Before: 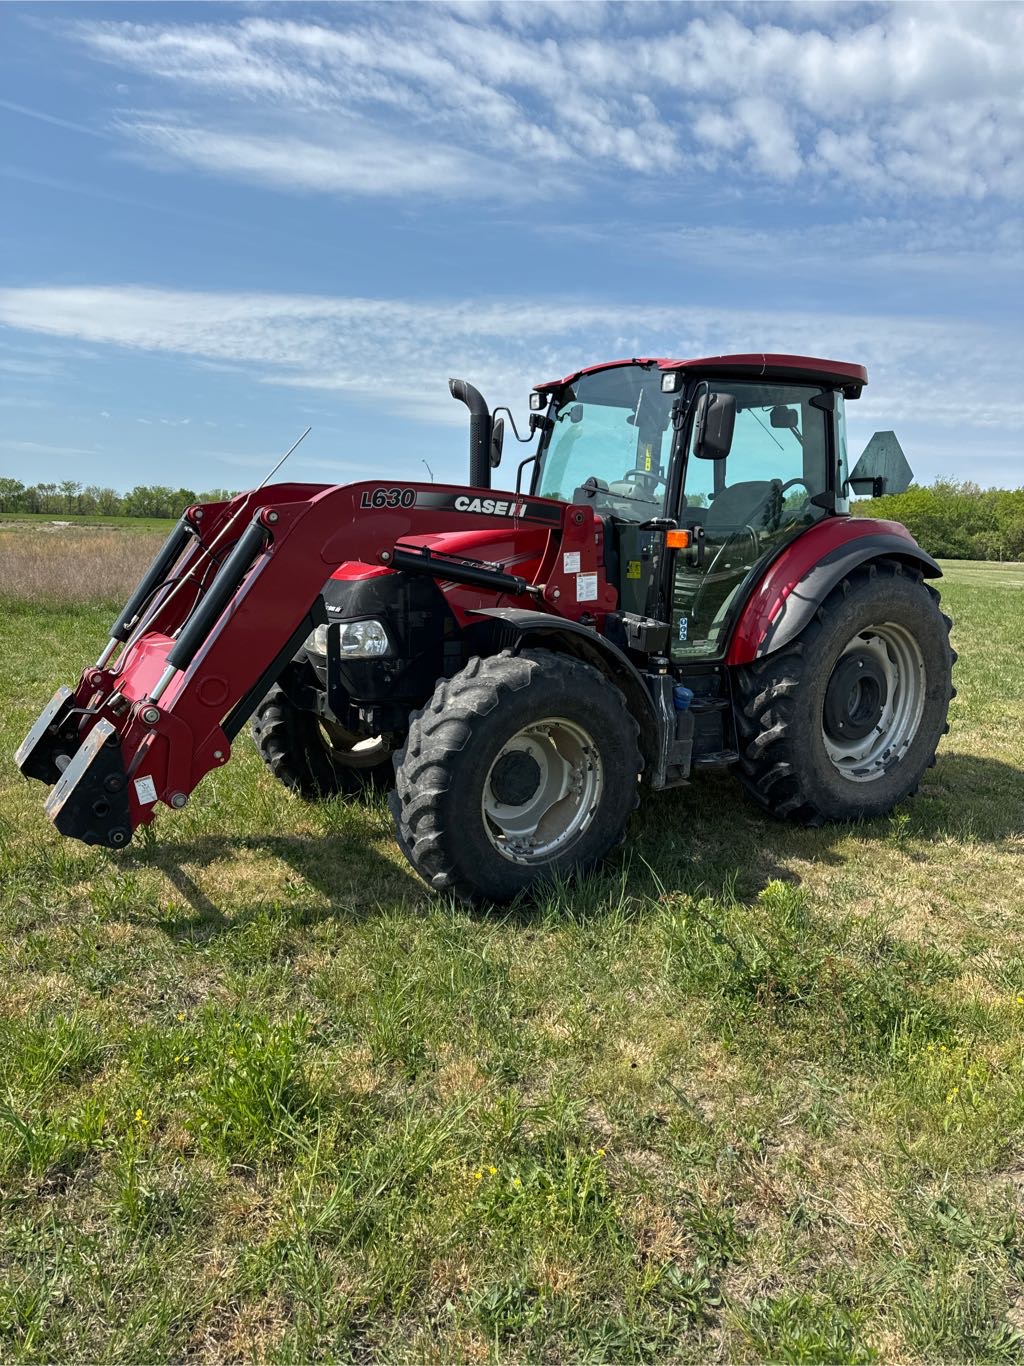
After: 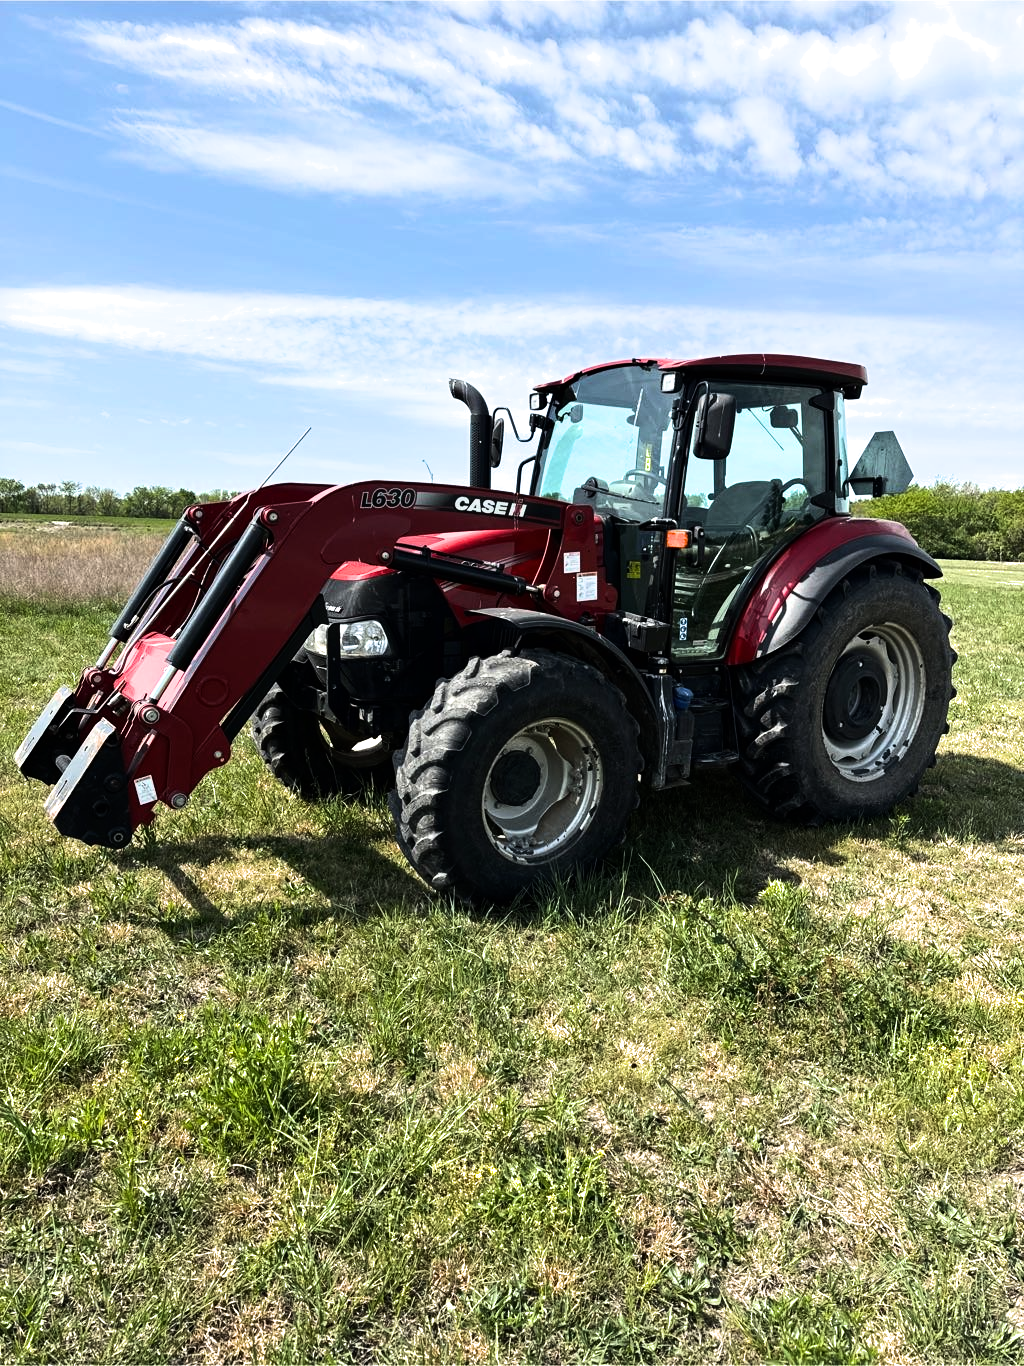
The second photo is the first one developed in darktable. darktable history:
filmic rgb: black relative exposure -16 EV, white relative exposure 2.93 EV, hardness 10.04, color science v6 (2022)
tone equalizer: -8 EV -1.08 EV, -7 EV -1.01 EV, -6 EV -0.867 EV, -5 EV -0.578 EV, -3 EV 0.578 EV, -2 EV 0.867 EV, -1 EV 1.01 EV, +0 EV 1.08 EV, edges refinement/feathering 500, mask exposure compensation -1.57 EV, preserve details no
